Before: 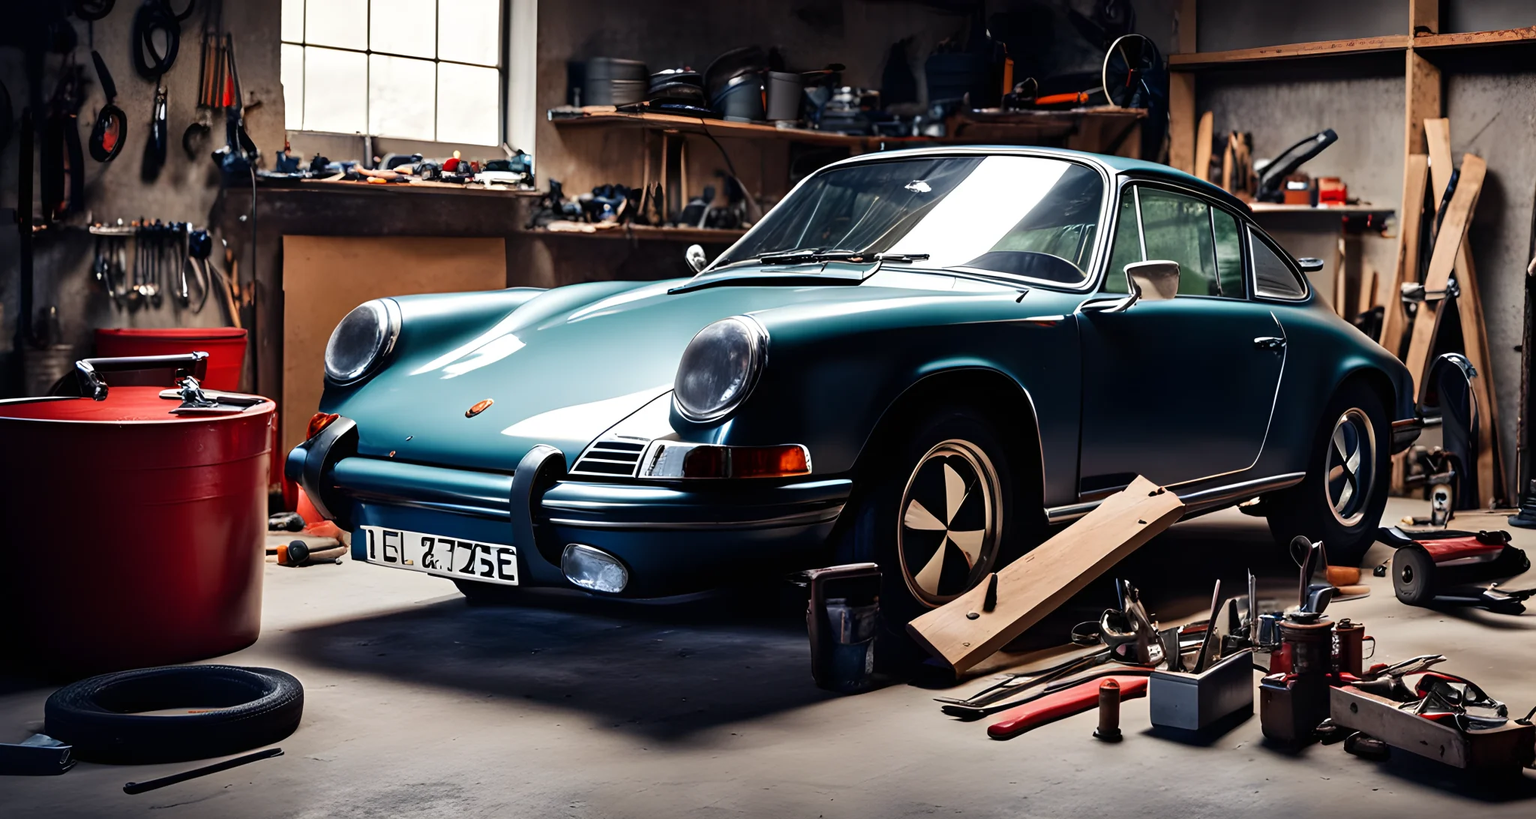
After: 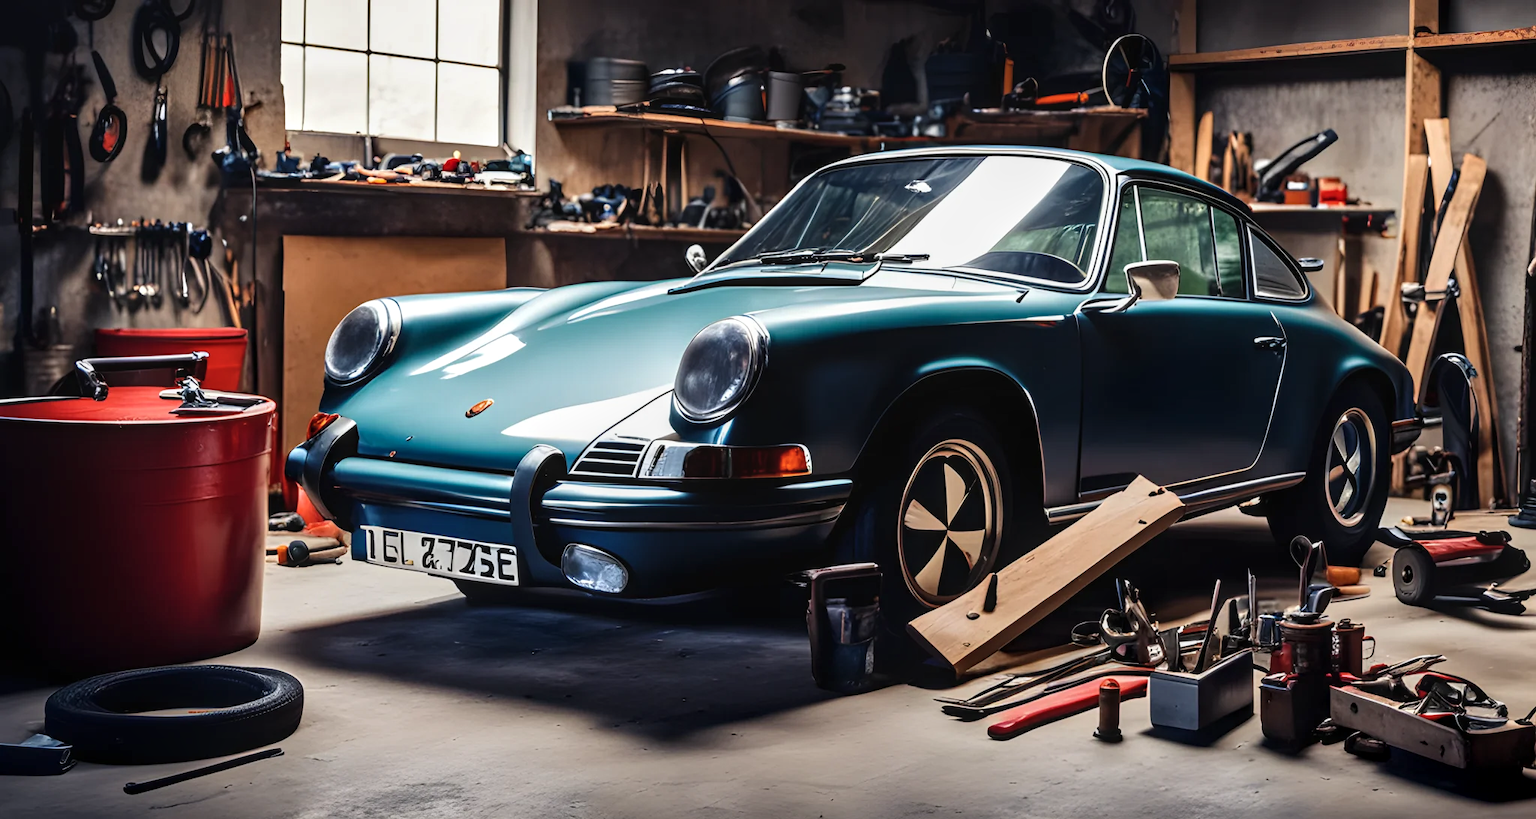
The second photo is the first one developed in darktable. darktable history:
exposure: exposure -0.004 EV, compensate highlight preservation false
color balance rgb: global offset › luminance 0.25%, perceptual saturation grading › global saturation 0.705%, global vibrance 20%
local contrast: detail 130%
